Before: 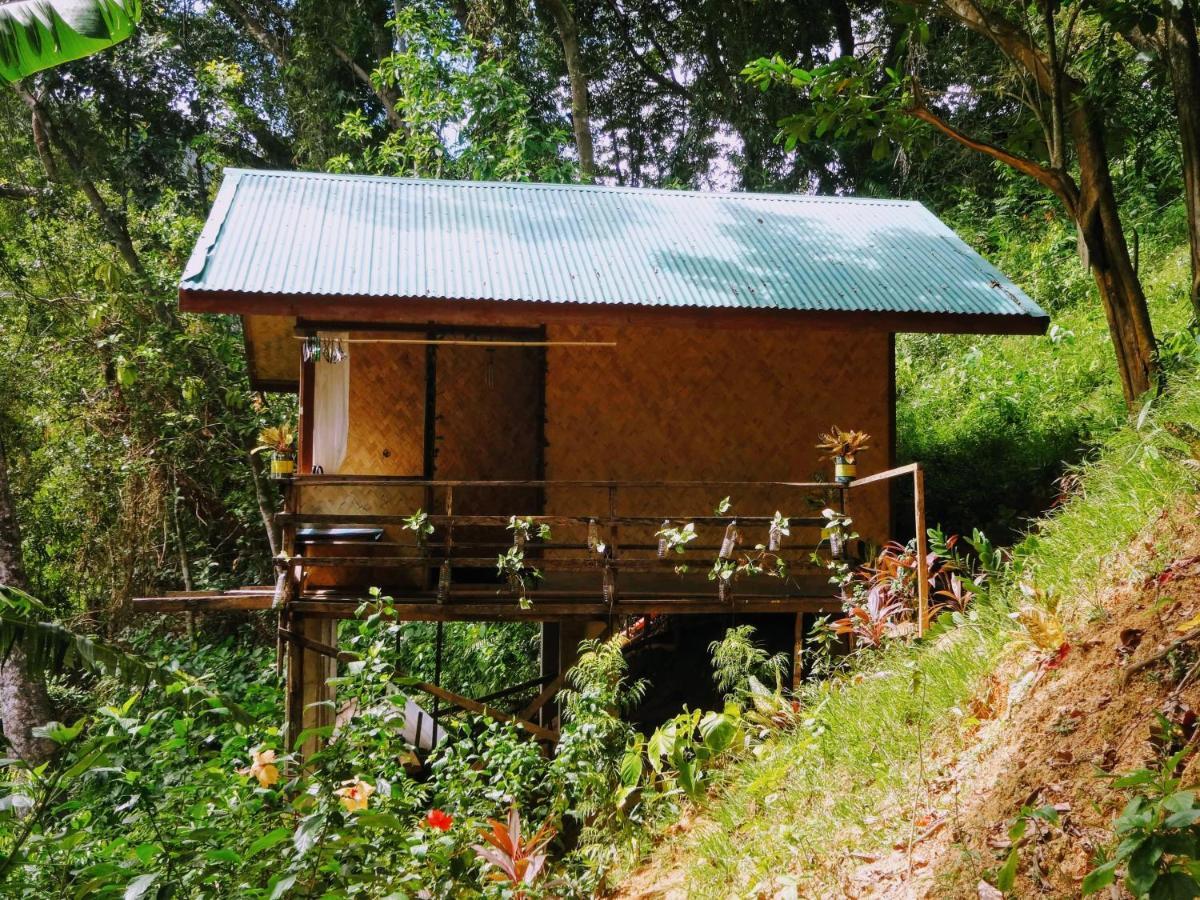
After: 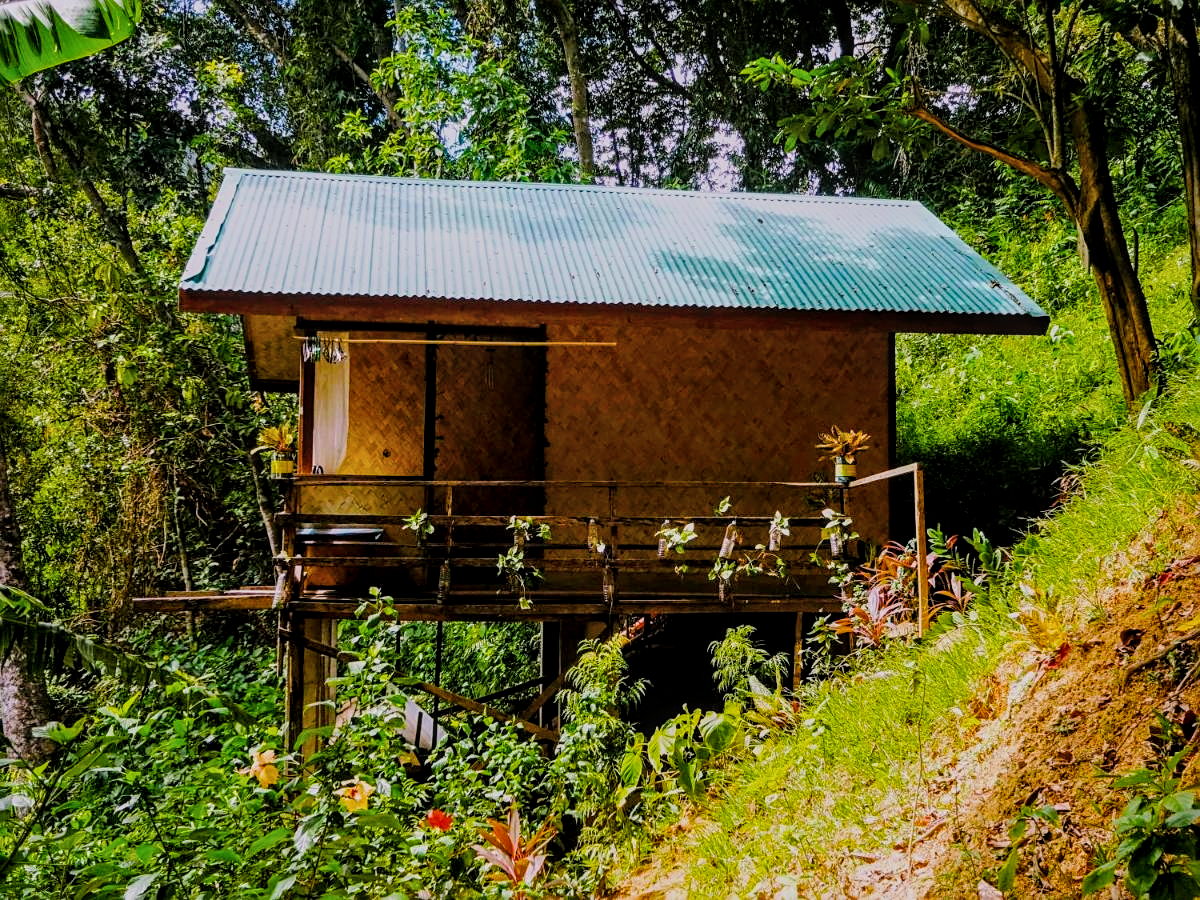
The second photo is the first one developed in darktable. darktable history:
color balance rgb: linear chroma grading › global chroma 15%, perceptual saturation grading › global saturation 30%
filmic rgb: black relative exposure -7.65 EV, white relative exposure 4.56 EV, hardness 3.61, contrast 1.05
sharpen: on, module defaults
local contrast: detail 130%
